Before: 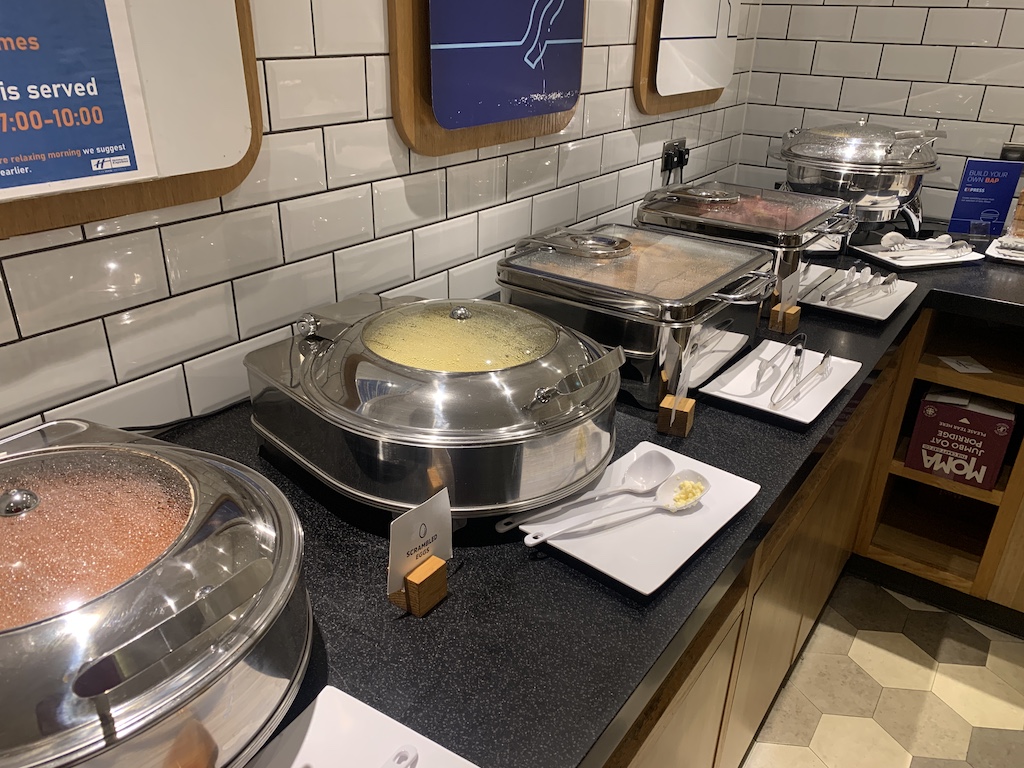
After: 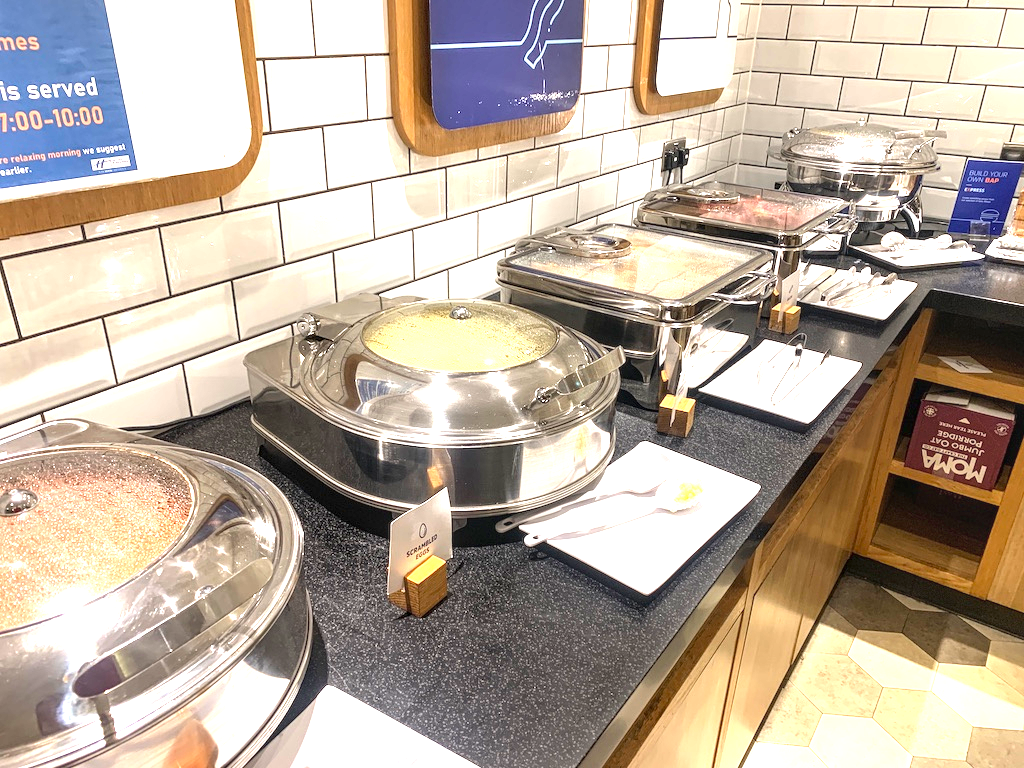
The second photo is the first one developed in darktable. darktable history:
exposure: black level correction 0, exposure 1.751 EV, compensate highlight preservation false
local contrast: detail 130%
